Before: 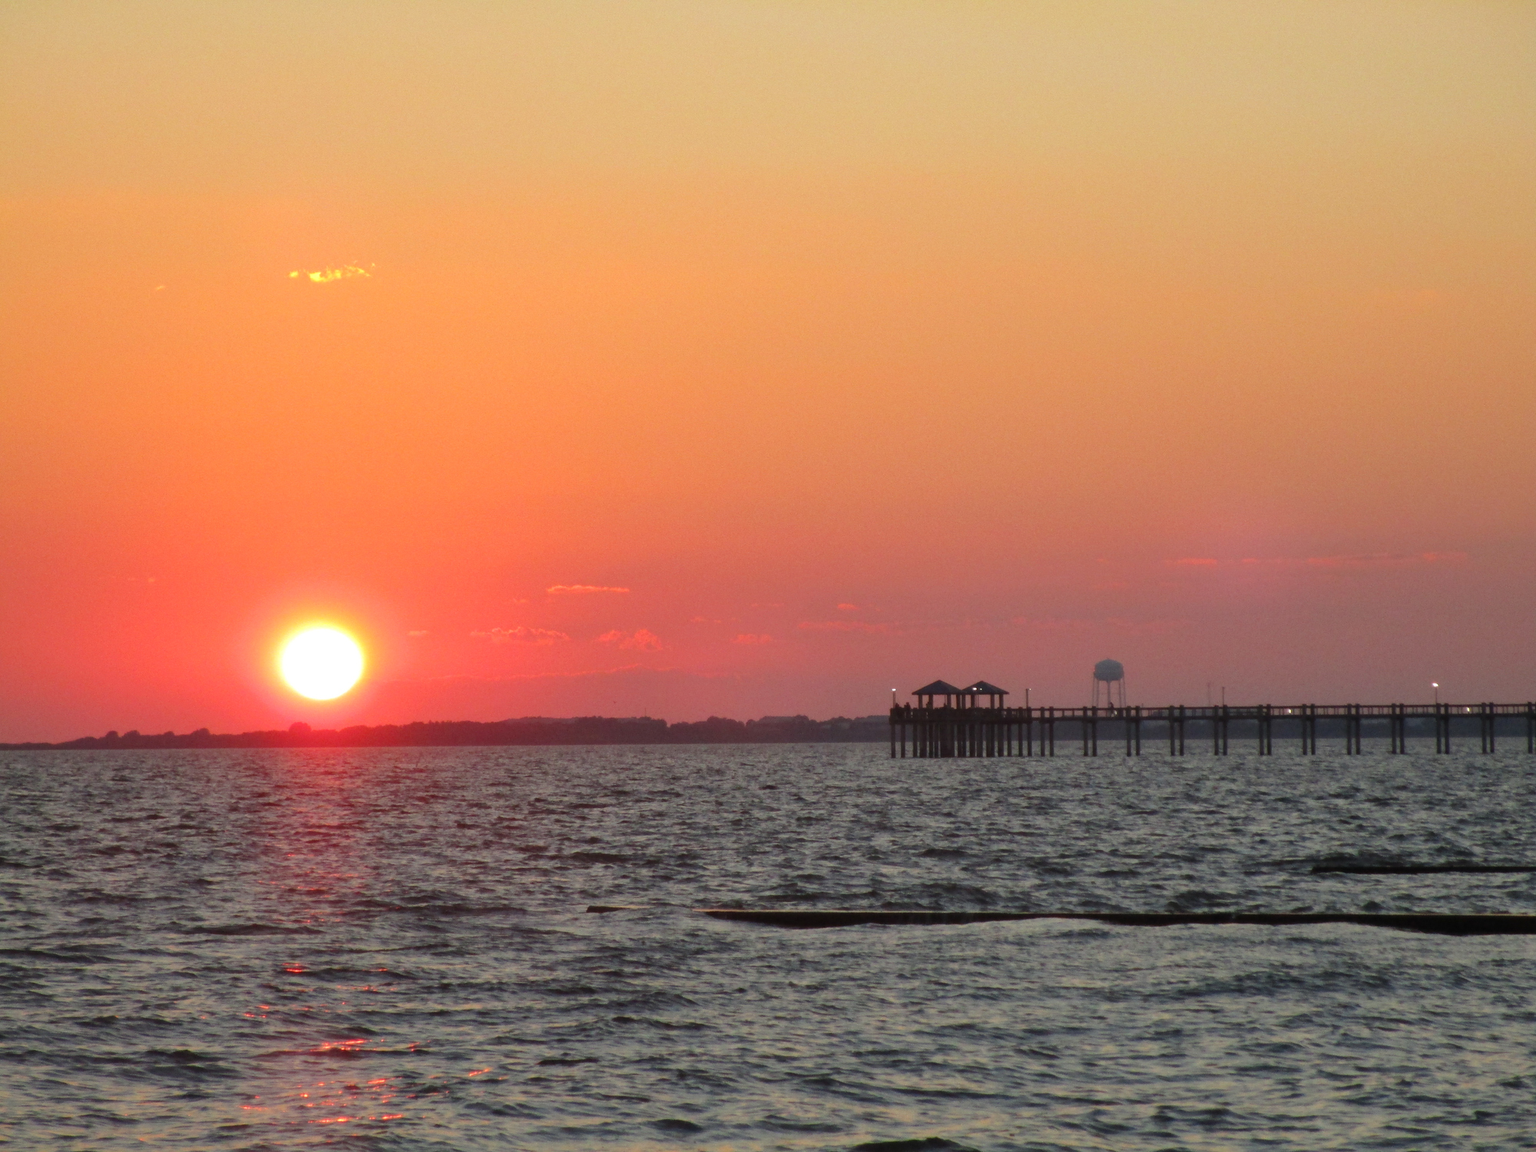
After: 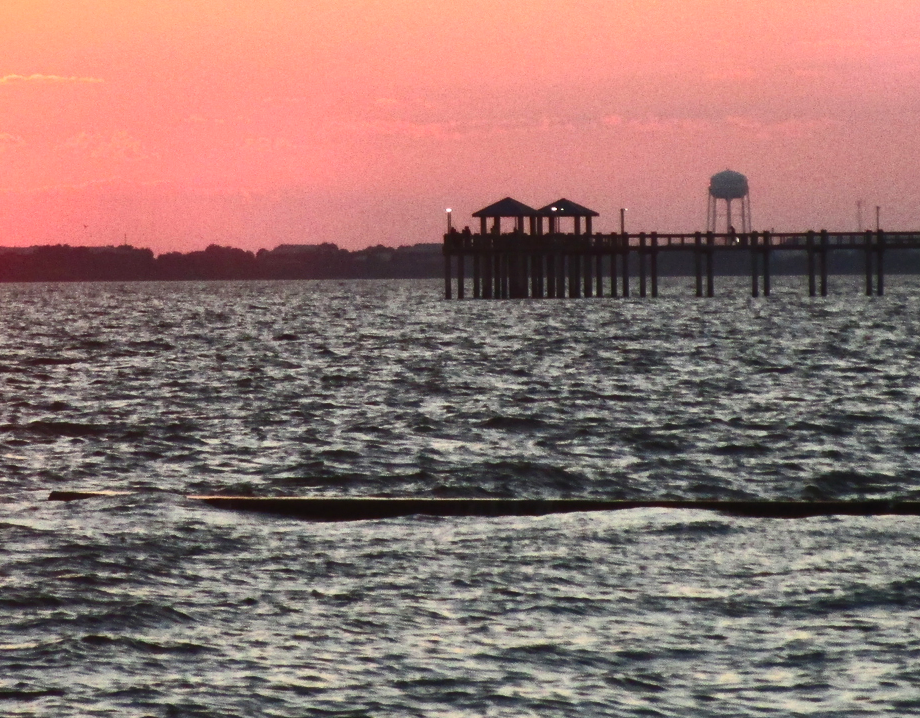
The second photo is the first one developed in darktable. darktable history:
crop: left 35.789%, top 45.929%, right 18.206%, bottom 6.151%
contrast brightness saturation: contrast 0.632, brightness 0.339, saturation 0.138
exposure: compensate highlight preservation false
